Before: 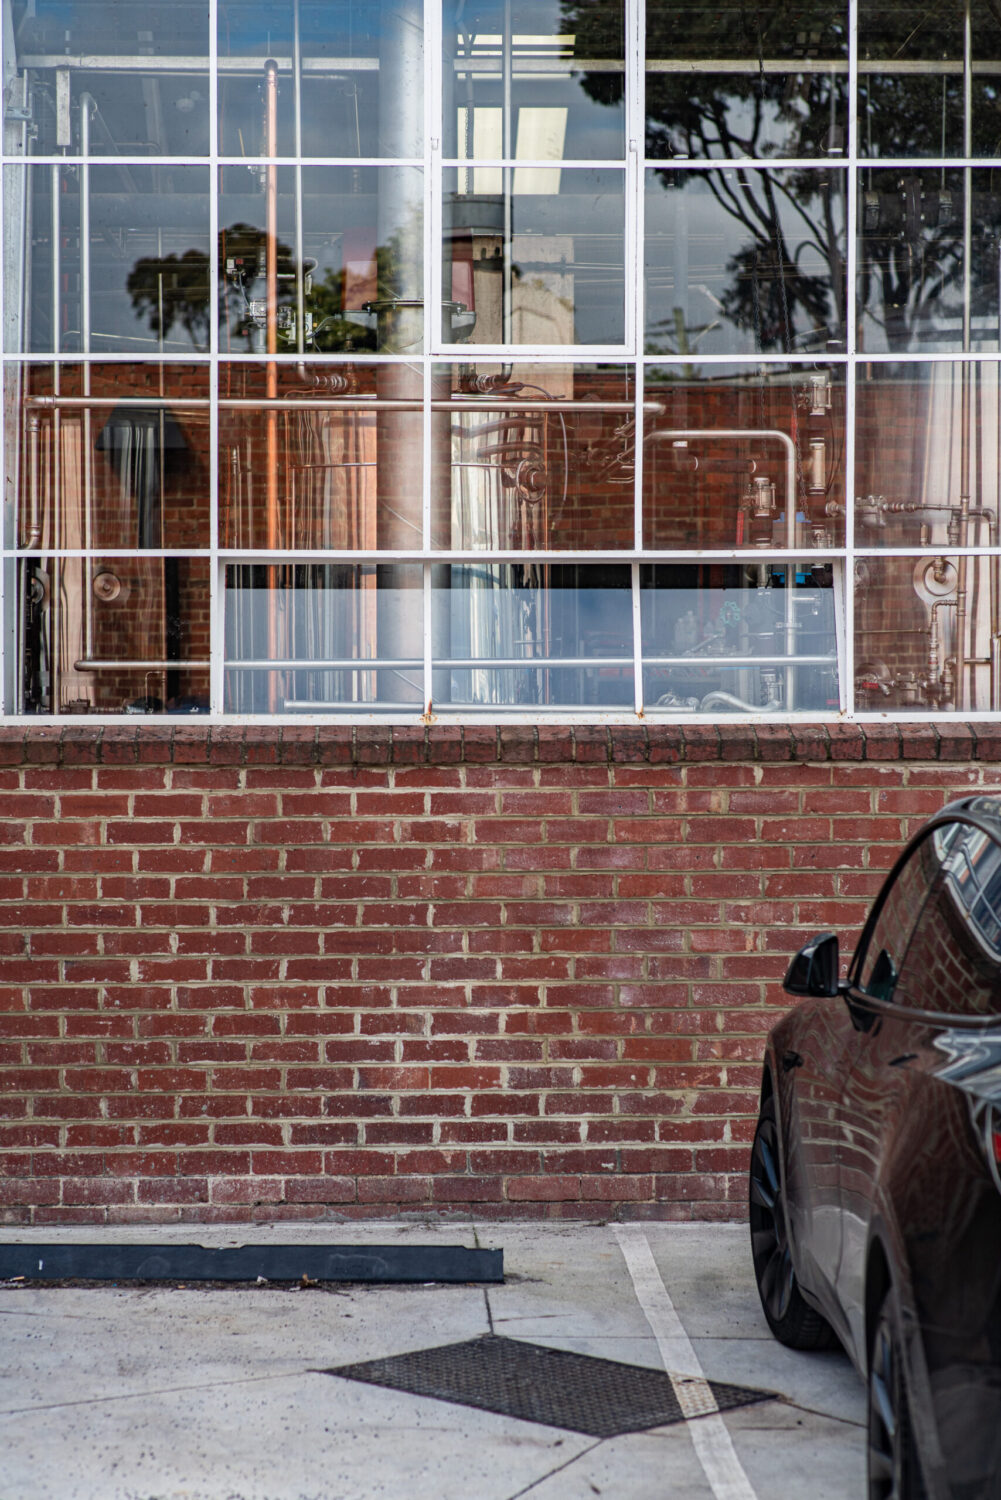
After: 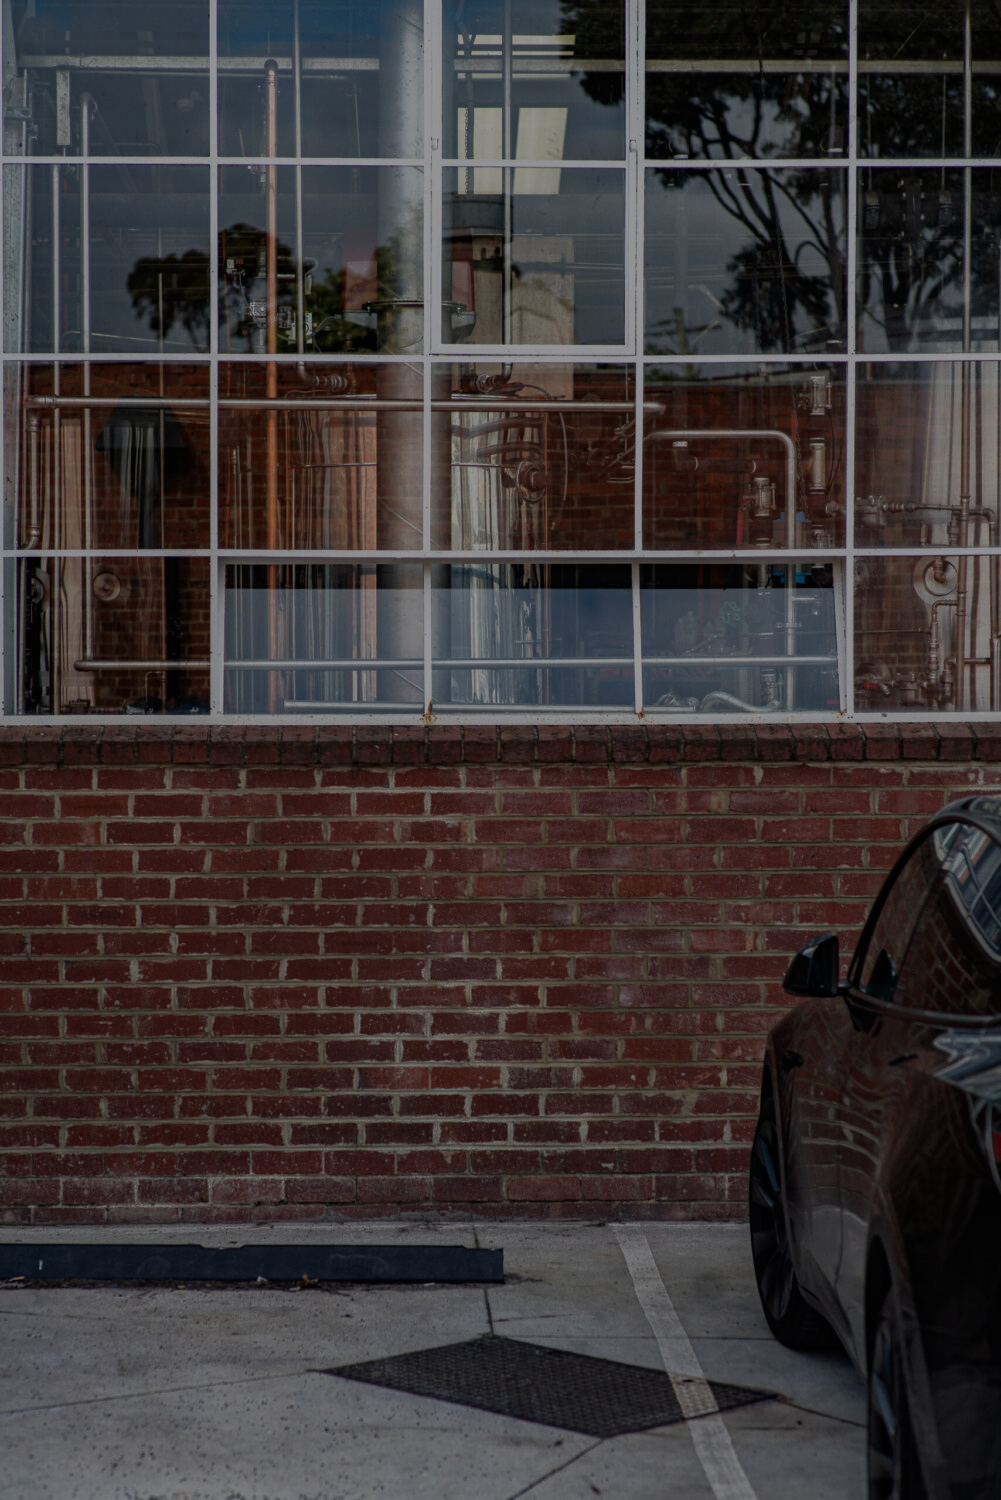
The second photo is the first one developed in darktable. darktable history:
tone equalizer: -8 EV -1.99 EV, -7 EV -1.97 EV, -6 EV -1.99 EV, -5 EV -2 EV, -4 EV -1.98 EV, -3 EV -1.99 EV, -2 EV -1.97 EV, -1 EV -1.61 EV, +0 EV -1.98 EV, edges refinement/feathering 500, mask exposure compensation -1.57 EV, preserve details no
